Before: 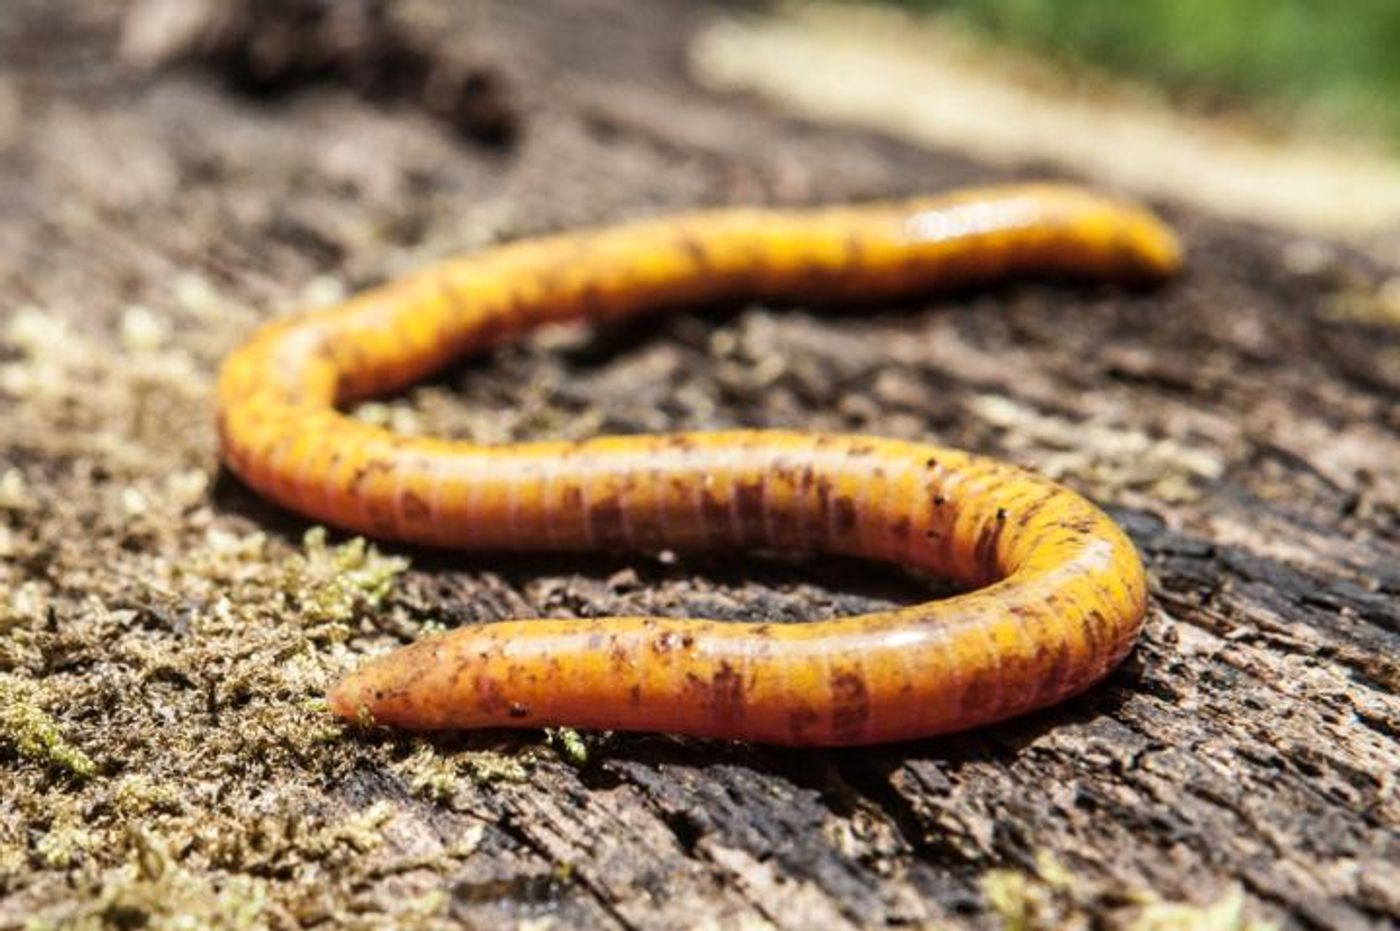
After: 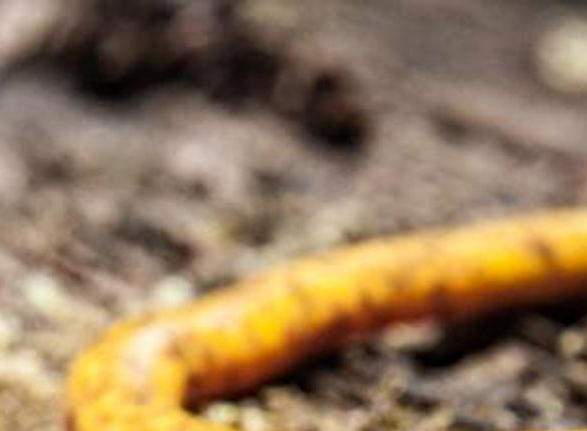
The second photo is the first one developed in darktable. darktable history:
crop and rotate: left 10.817%, top 0.062%, right 47.194%, bottom 53.626%
haze removal: compatibility mode true, adaptive false
